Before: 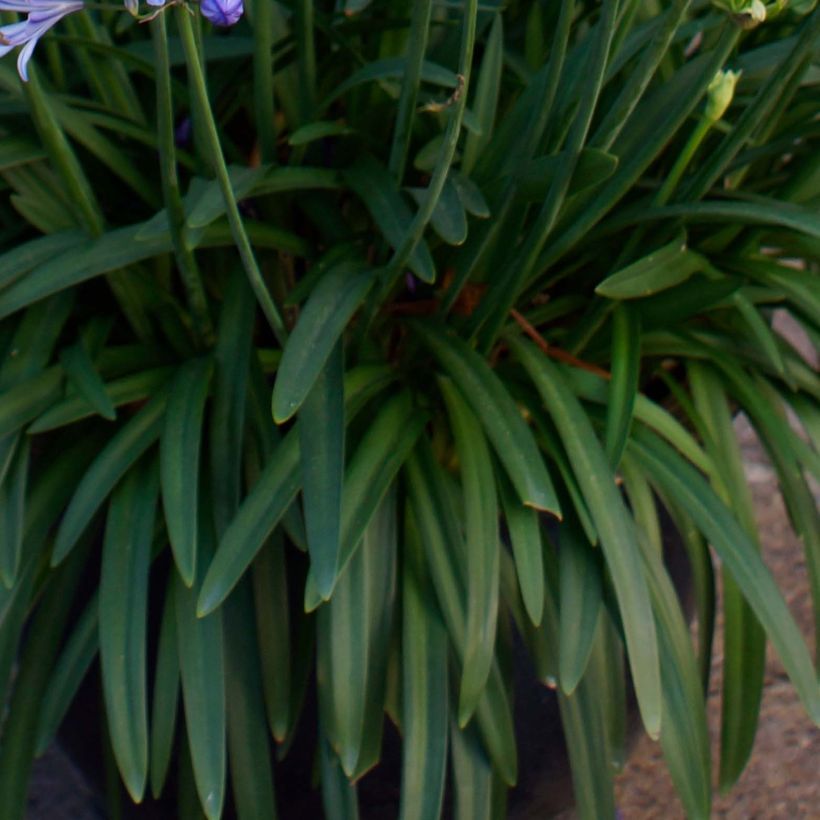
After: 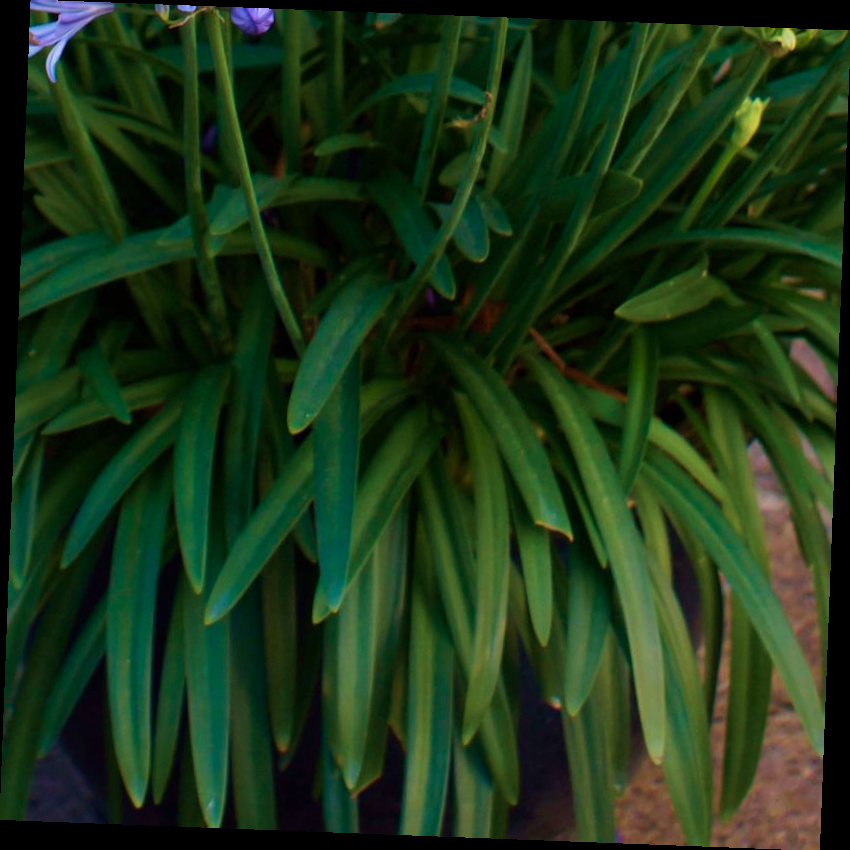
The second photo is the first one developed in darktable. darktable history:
rotate and perspective: rotation 2.17°, automatic cropping off
velvia: strength 75%
